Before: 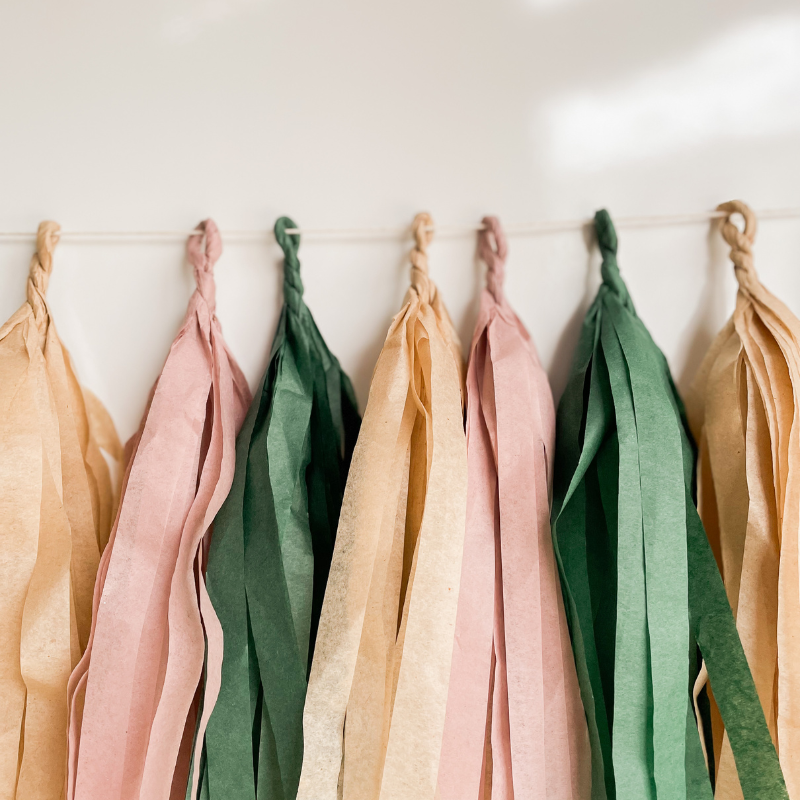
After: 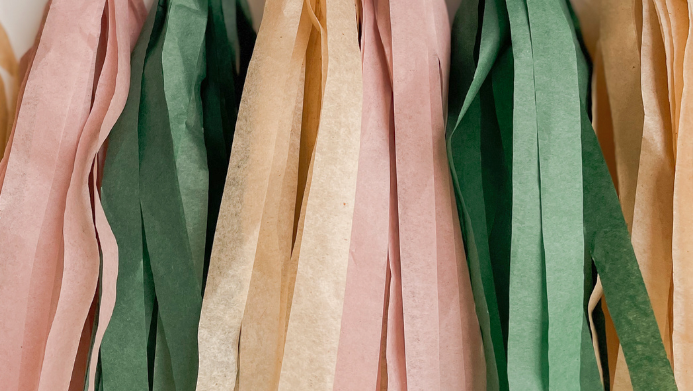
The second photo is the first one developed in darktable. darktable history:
base curve: curves: ch0 [(0, 0) (0.303, 0.277) (1, 1)]
crop and rotate: left 13.306%, top 48.129%, bottom 2.928%
shadows and highlights: on, module defaults
